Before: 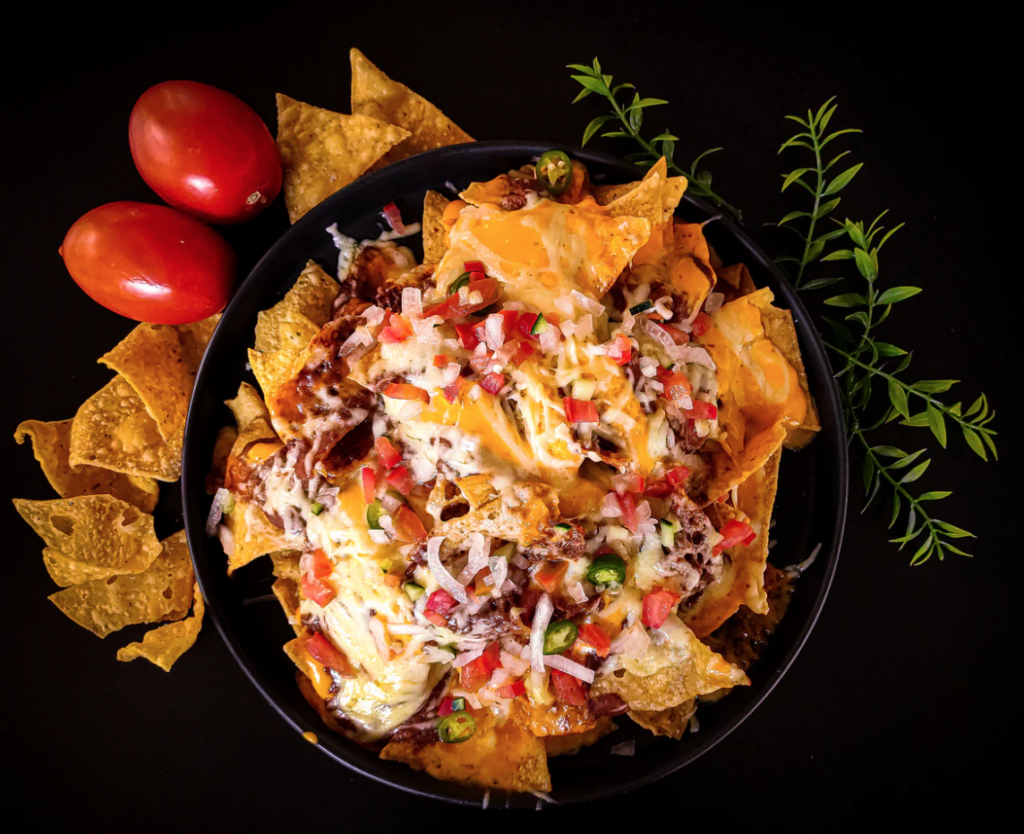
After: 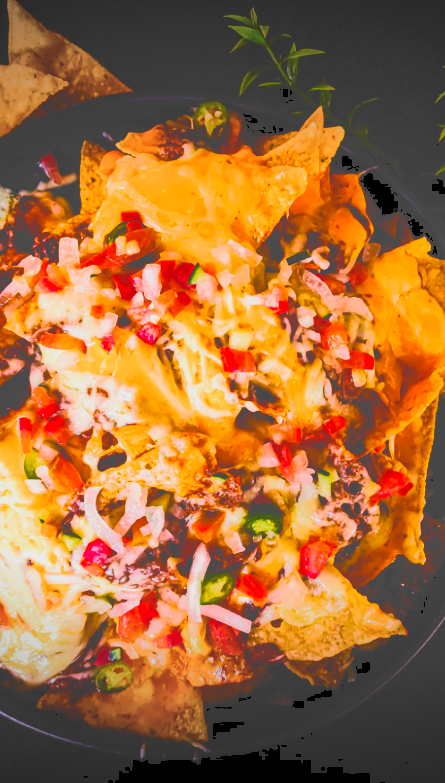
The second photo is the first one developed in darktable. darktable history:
exposure: compensate exposure bias true, compensate highlight preservation false
vignetting: fall-off radius 100.8%, brightness -0.799, width/height ratio 1.341
contrast brightness saturation: contrast 0.228, brightness 0.105, saturation 0.294
filmic rgb: black relative exposure -7.65 EV, white relative exposure 4.56 EV, hardness 3.61, add noise in highlights 0, preserve chrominance luminance Y, color science v3 (2019), use custom middle-gray values true, contrast in highlights soft
color balance rgb: linear chroma grading › global chroma 14.63%, perceptual saturation grading › global saturation 24.937%, perceptual brilliance grading › global brilliance 14.998%, perceptual brilliance grading › shadows -34.216%, global vibrance 15.062%
crop: left 33.519%, top 6.037%, right 23.015%
tone curve: curves: ch0 [(0, 0) (0.003, 0.313) (0.011, 0.317) (0.025, 0.317) (0.044, 0.322) (0.069, 0.327) (0.1, 0.335) (0.136, 0.347) (0.177, 0.364) (0.224, 0.384) (0.277, 0.421) (0.335, 0.459) (0.399, 0.501) (0.468, 0.554) (0.543, 0.611) (0.623, 0.679) (0.709, 0.751) (0.801, 0.804) (0.898, 0.844) (1, 1)], color space Lab, independent channels, preserve colors none
